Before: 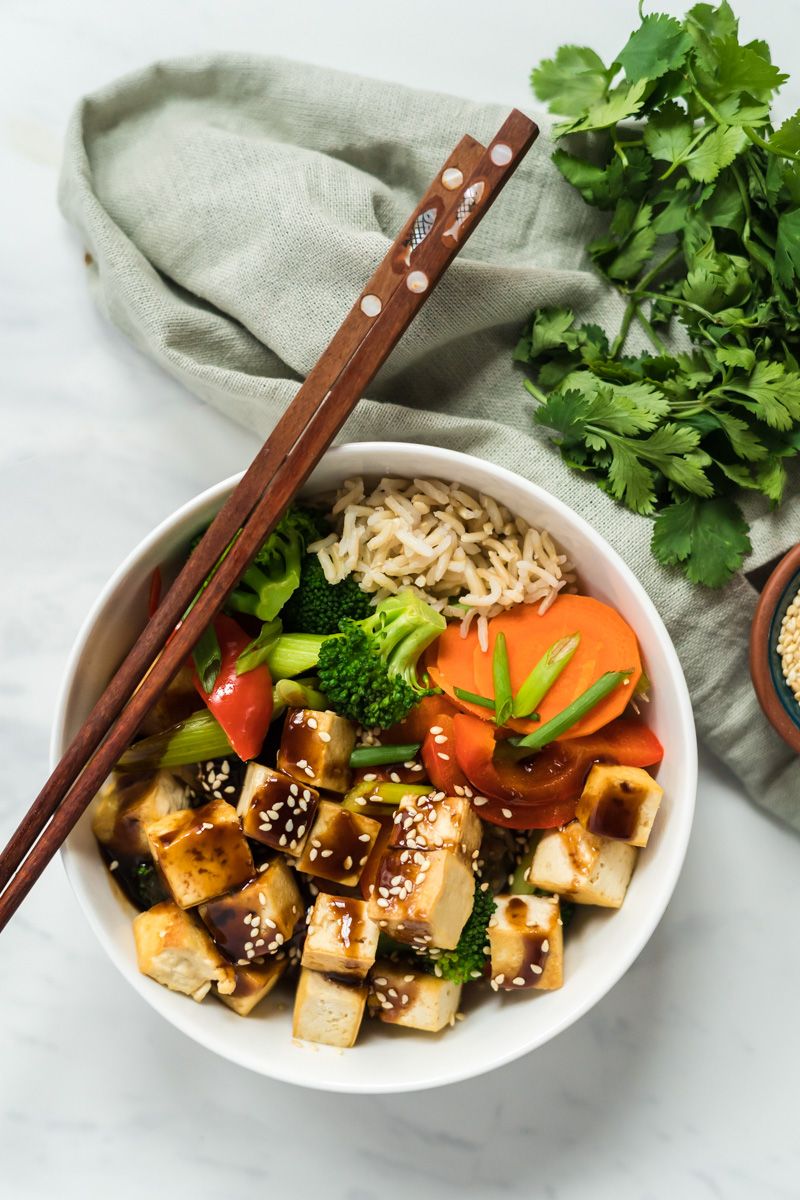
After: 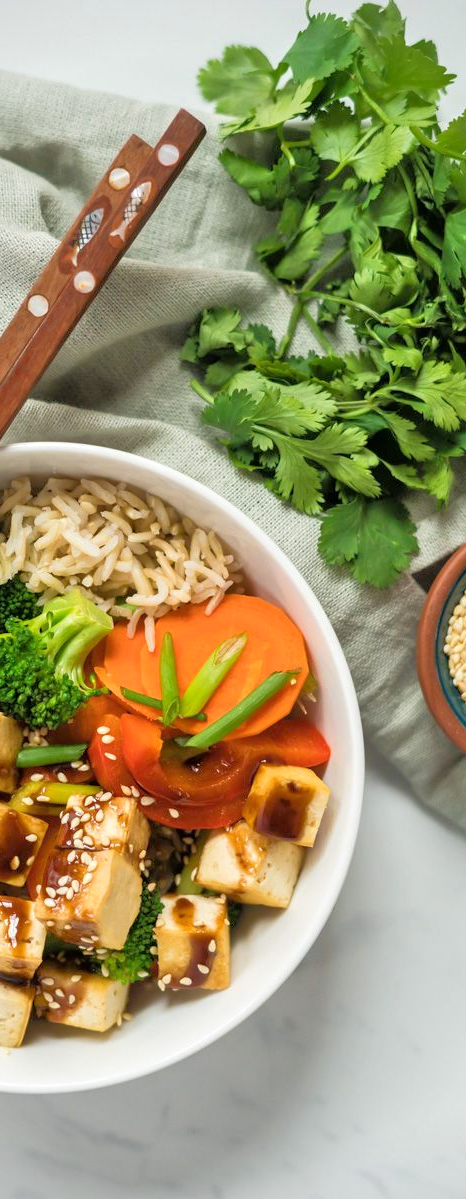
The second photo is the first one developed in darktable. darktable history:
vignetting: fall-off start 91.86%
tone equalizer: -7 EV 0.147 EV, -6 EV 0.632 EV, -5 EV 1.17 EV, -4 EV 1.36 EV, -3 EV 1.17 EV, -2 EV 0.6 EV, -1 EV 0.154 EV
crop: left 41.726%
